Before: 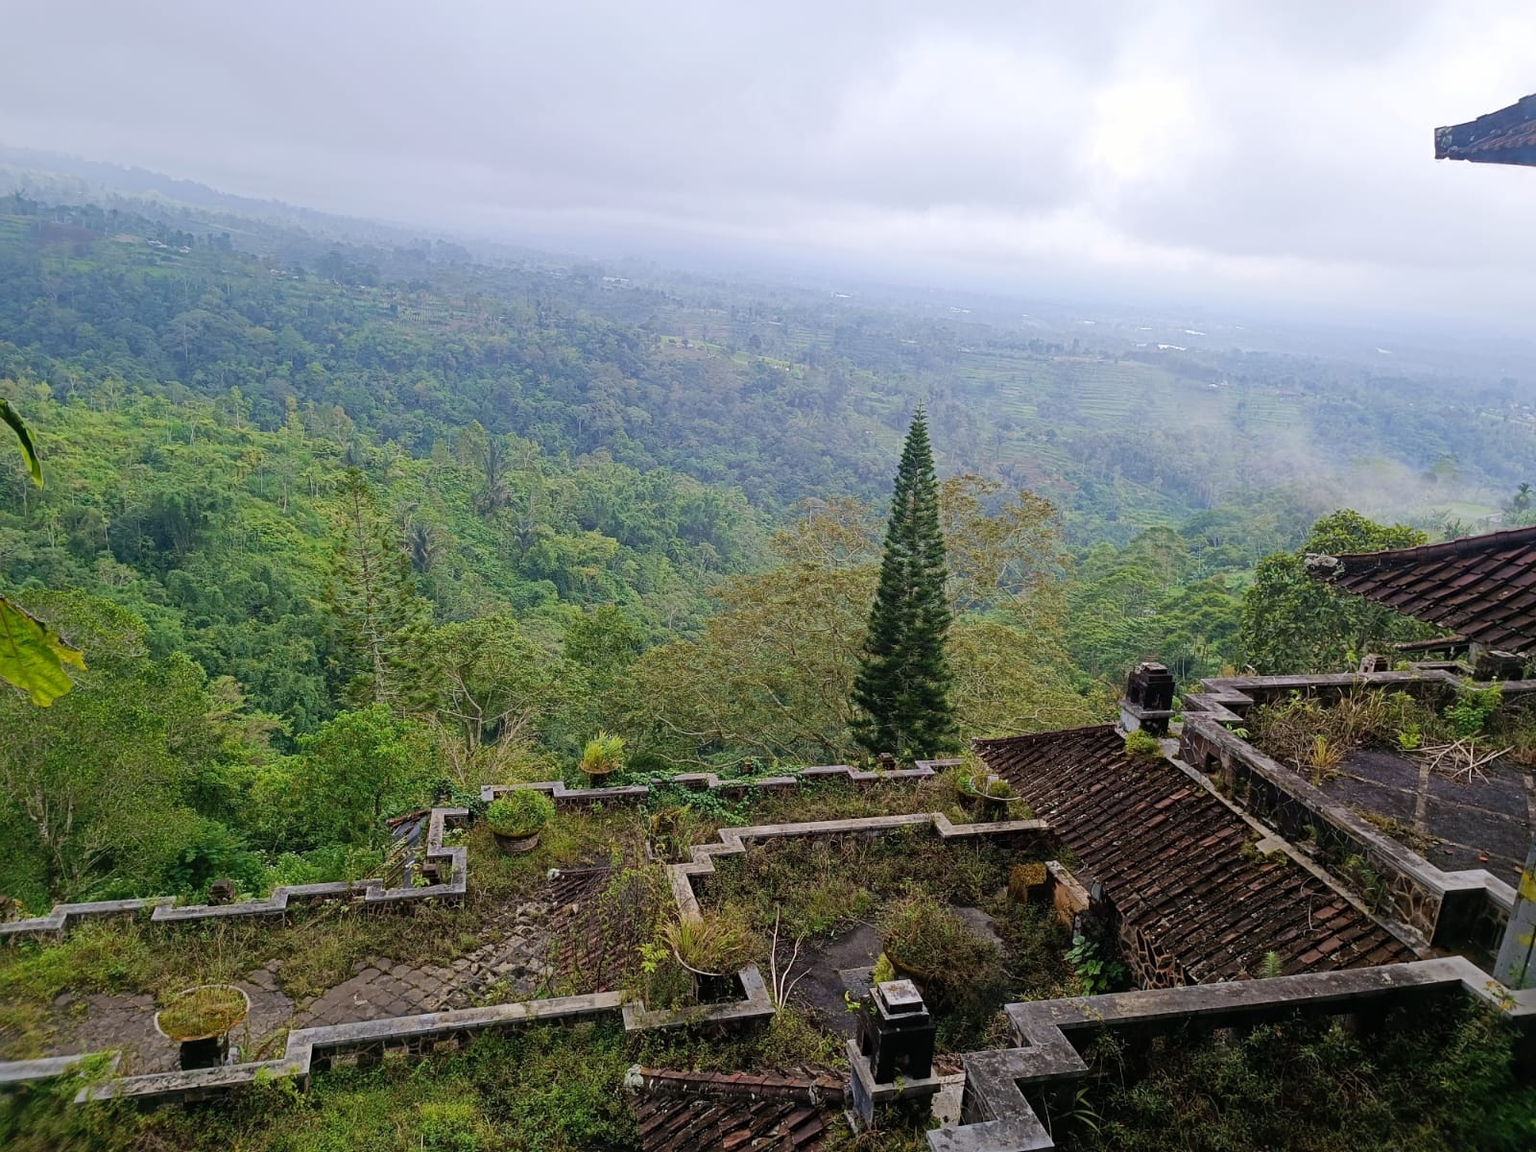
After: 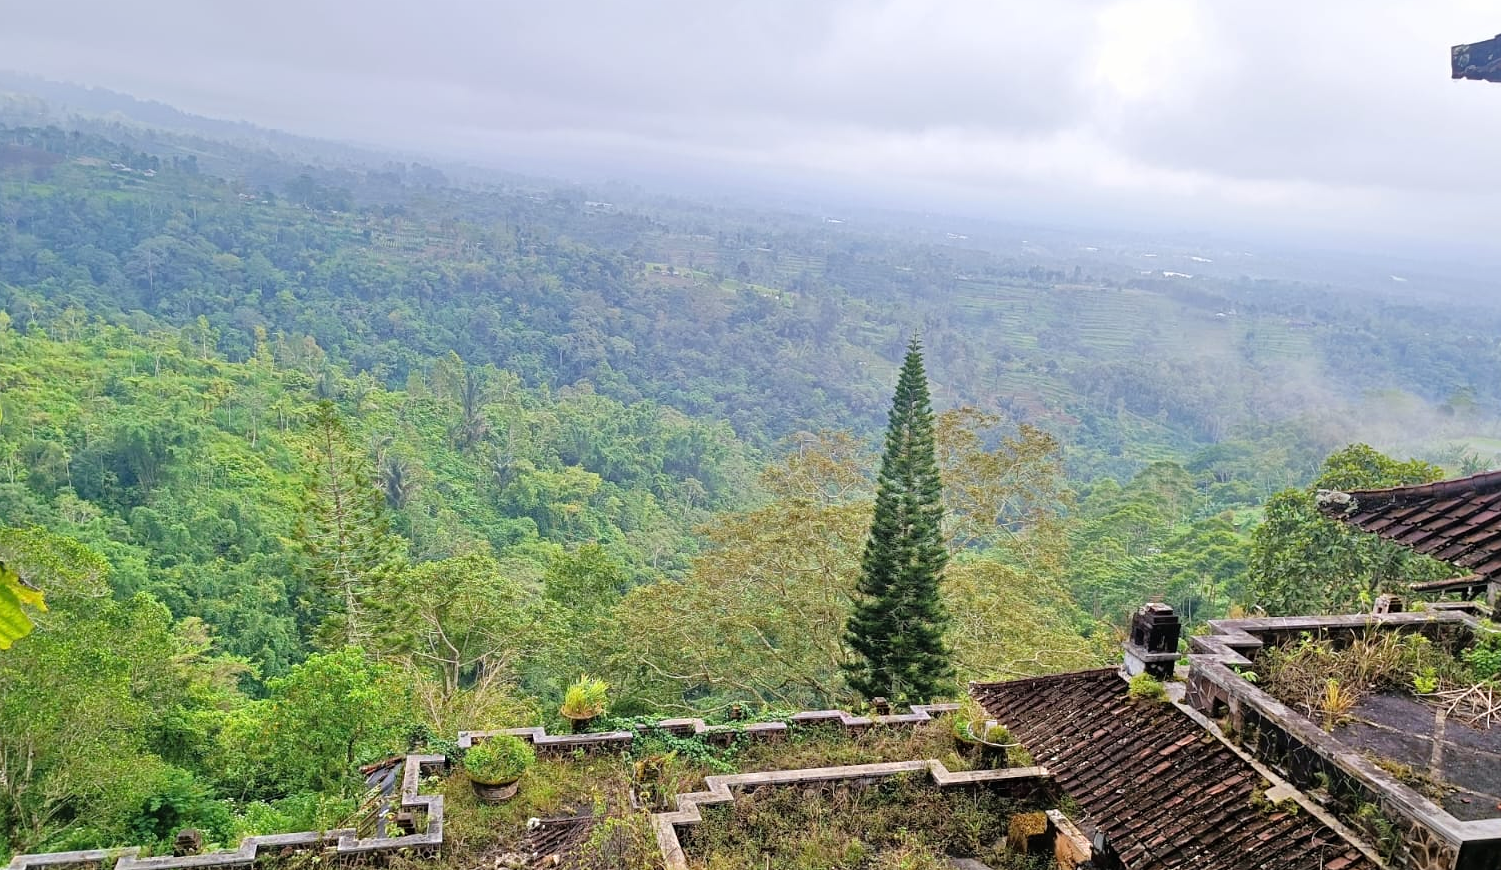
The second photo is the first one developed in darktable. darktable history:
crop: left 2.737%, top 7.287%, right 3.421%, bottom 20.179%
tone equalizer: -7 EV 0.15 EV, -6 EV 0.6 EV, -5 EV 1.15 EV, -4 EV 1.33 EV, -3 EV 1.15 EV, -2 EV 0.6 EV, -1 EV 0.15 EV, mask exposure compensation -0.5 EV
